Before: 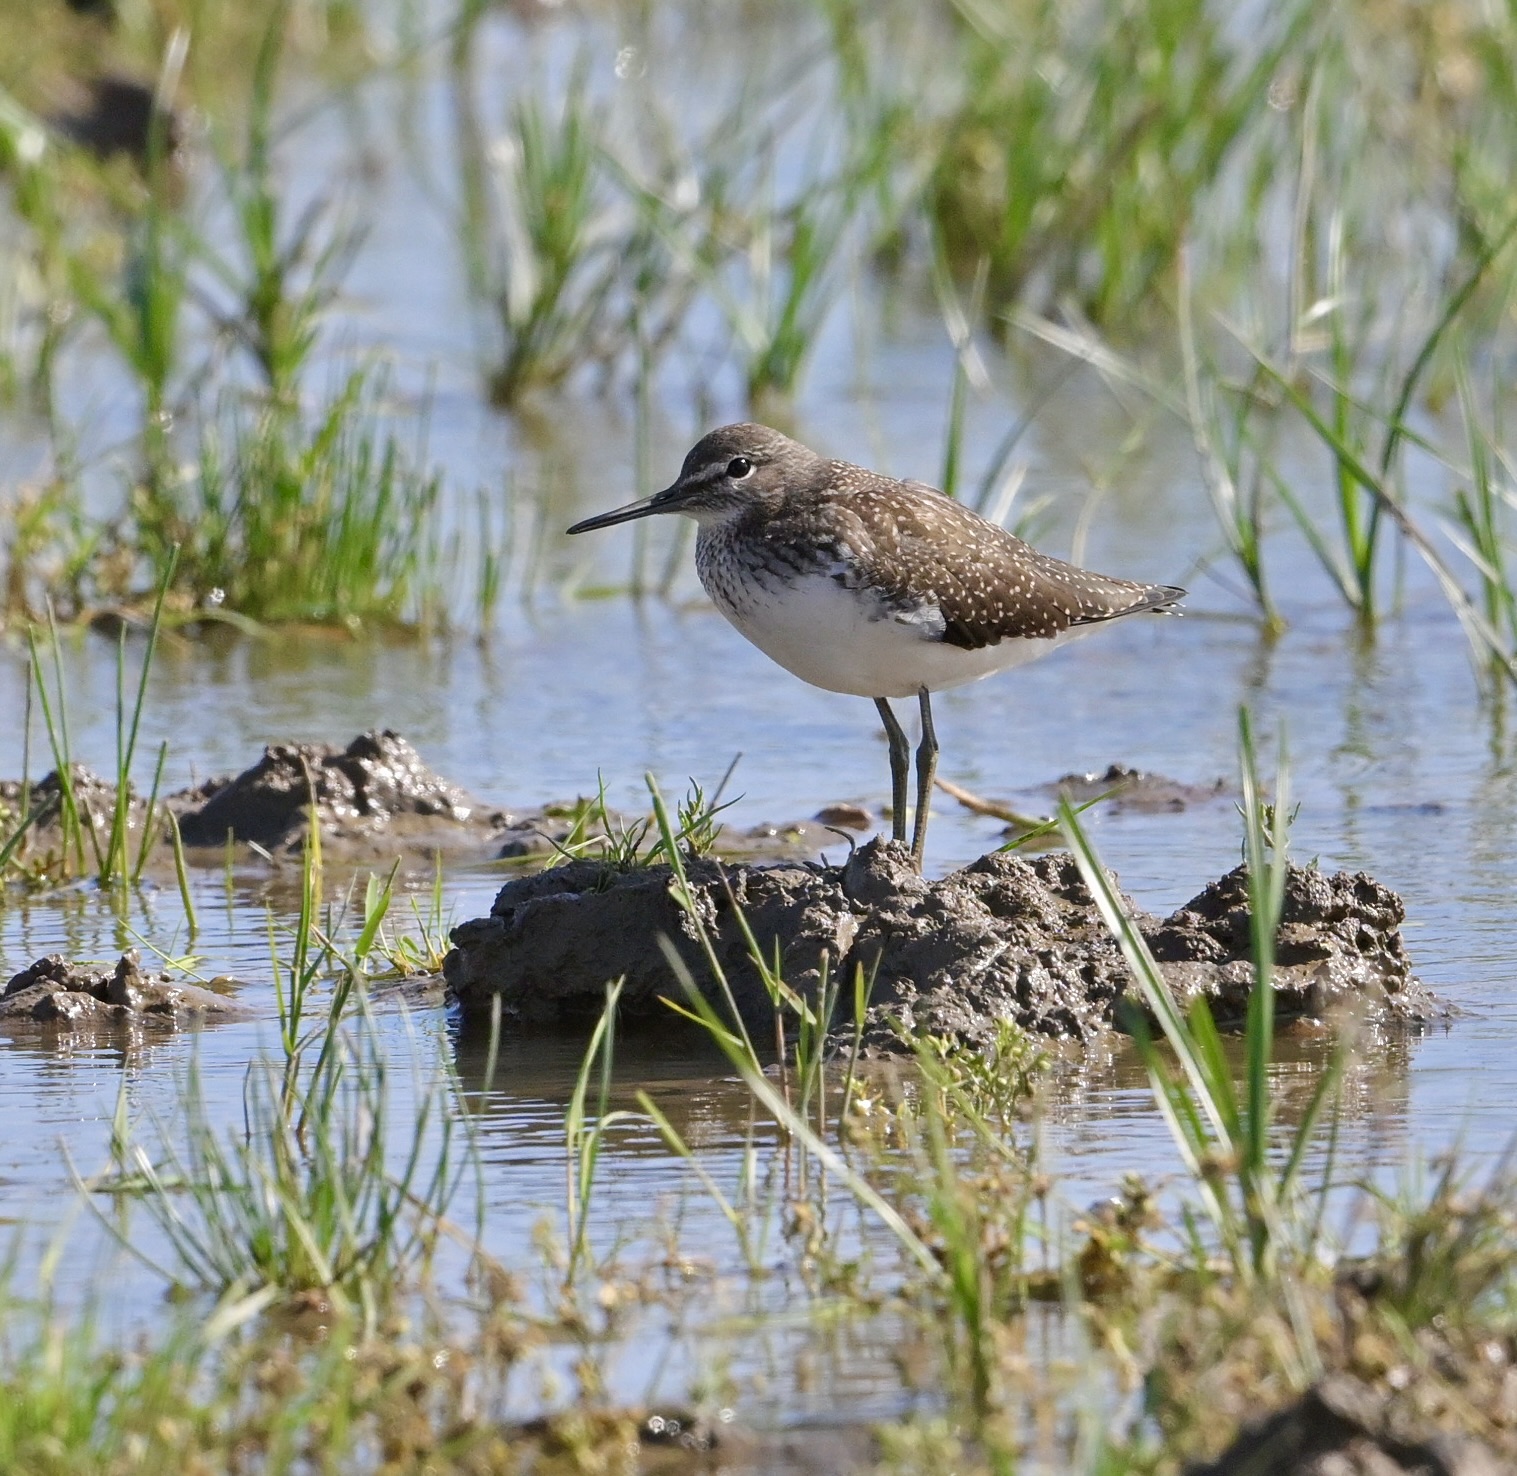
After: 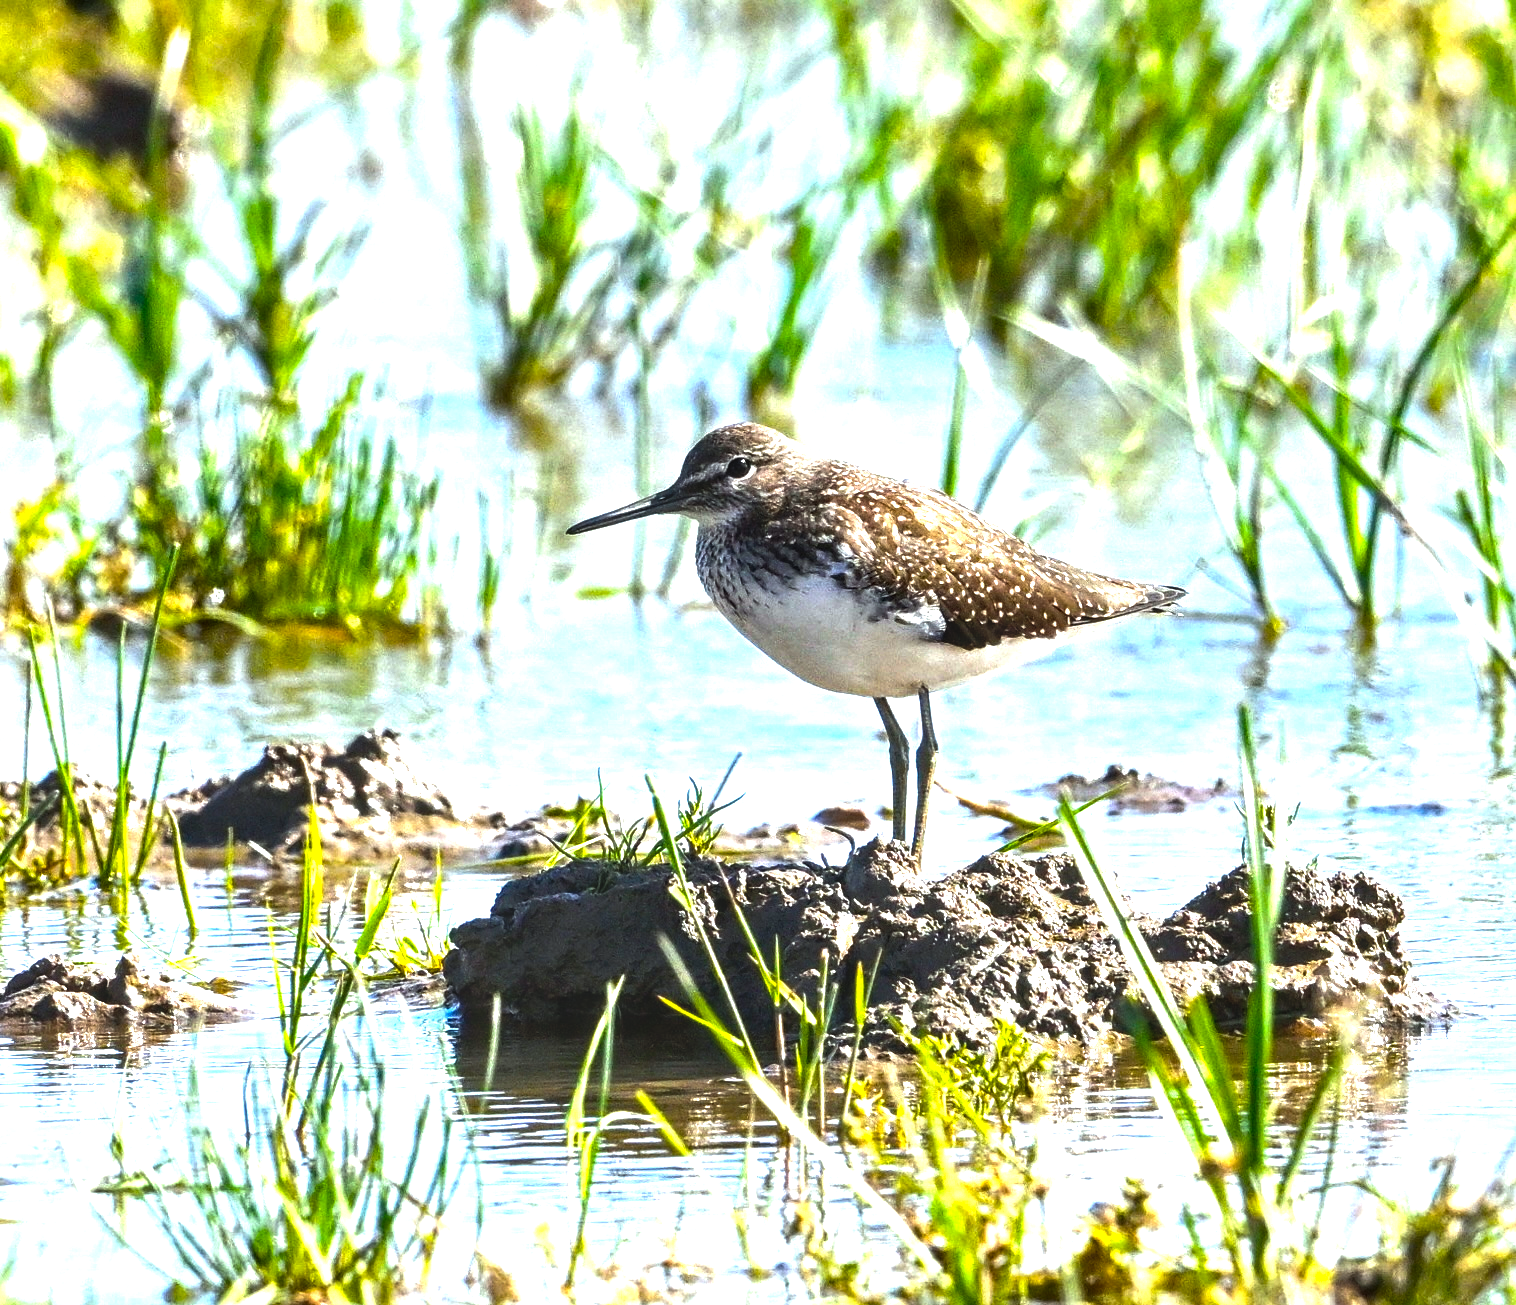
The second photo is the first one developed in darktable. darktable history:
crop and rotate: top 0%, bottom 11.527%
color balance rgb: shadows lift › hue 87.61°, linear chroma grading › shadows -10.095%, linear chroma grading › global chroma 20.203%, perceptual saturation grading › global saturation 29.643%, perceptual brilliance grading › highlights 74.599%, perceptual brilliance grading › shadows -30.026%
local contrast: detail 130%
color correction: highlights a* -6.6, highlights b* 0.521
